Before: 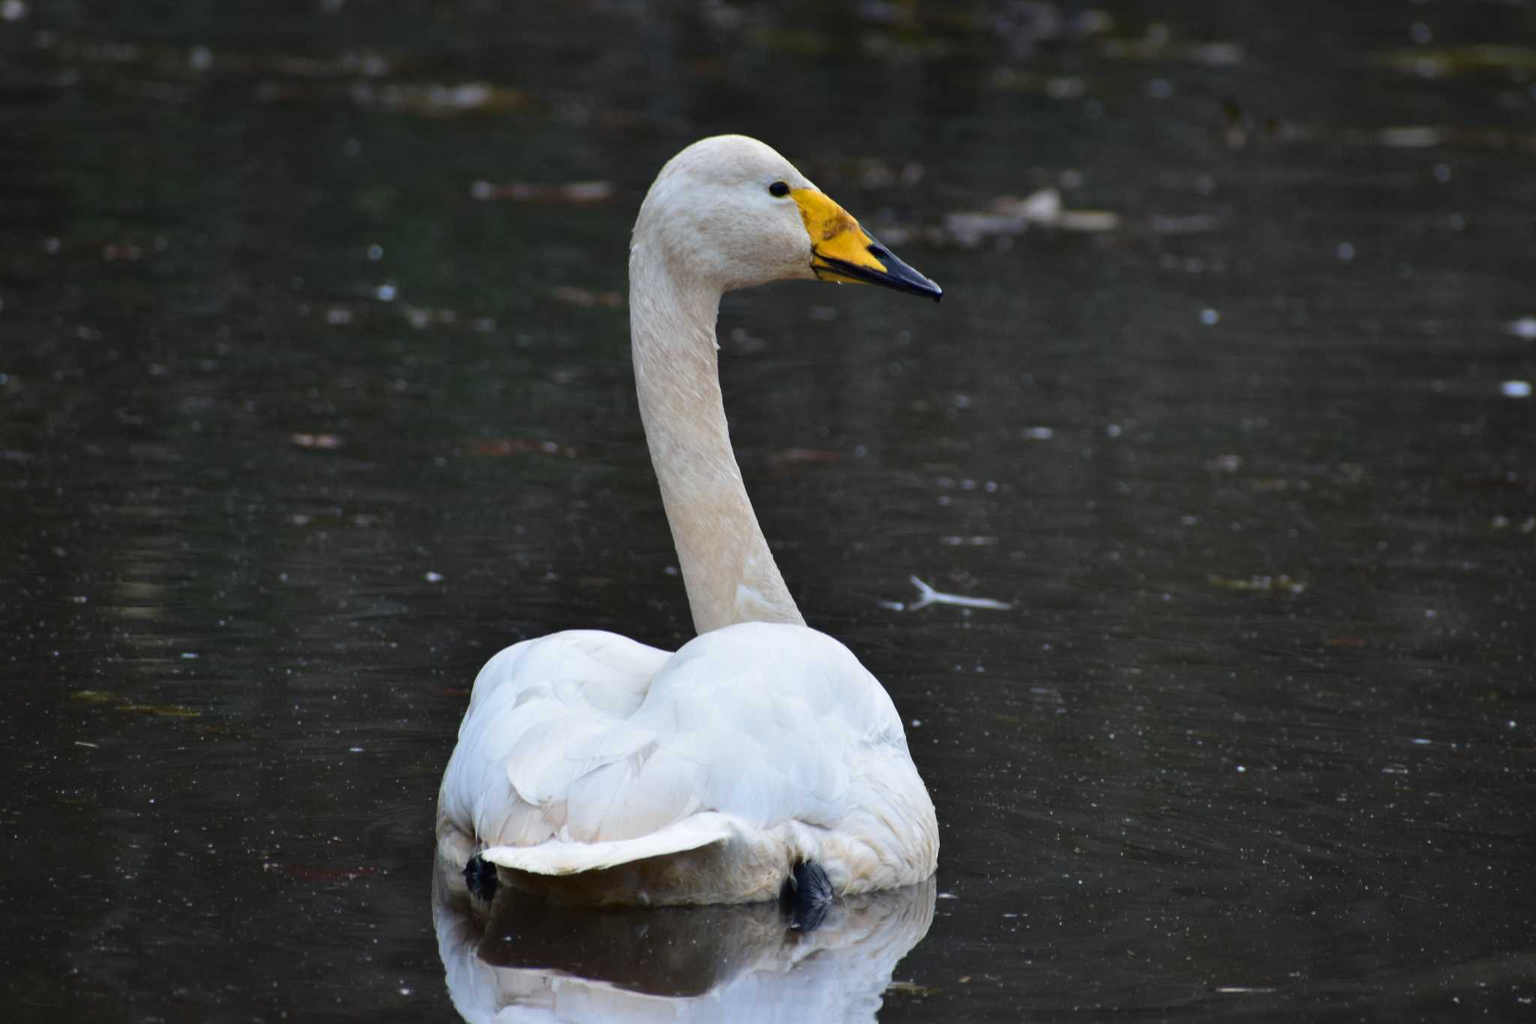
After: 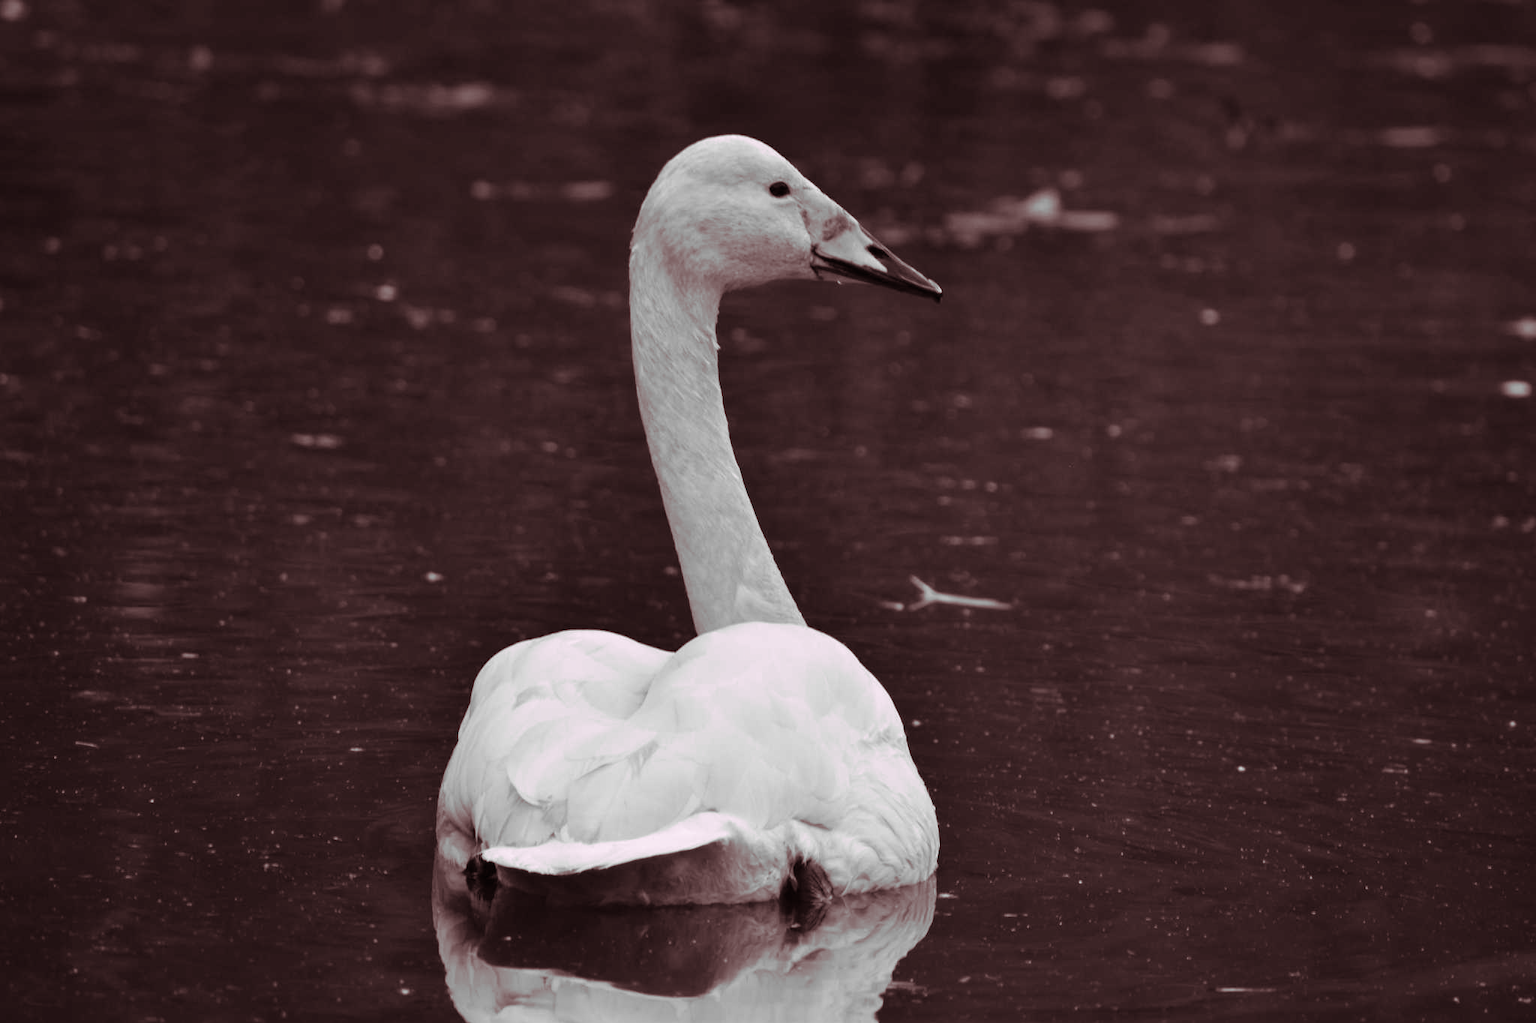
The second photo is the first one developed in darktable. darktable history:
monochrome: a 16.06, b 15.48, size 1
contrast brightness saturation: contrast 0.04, saturation 0.07
exposure: exposure -0.05 EV
split-toning: highlights › hue 298.8°, highlights › saturation 0.73, compress 41.76%
